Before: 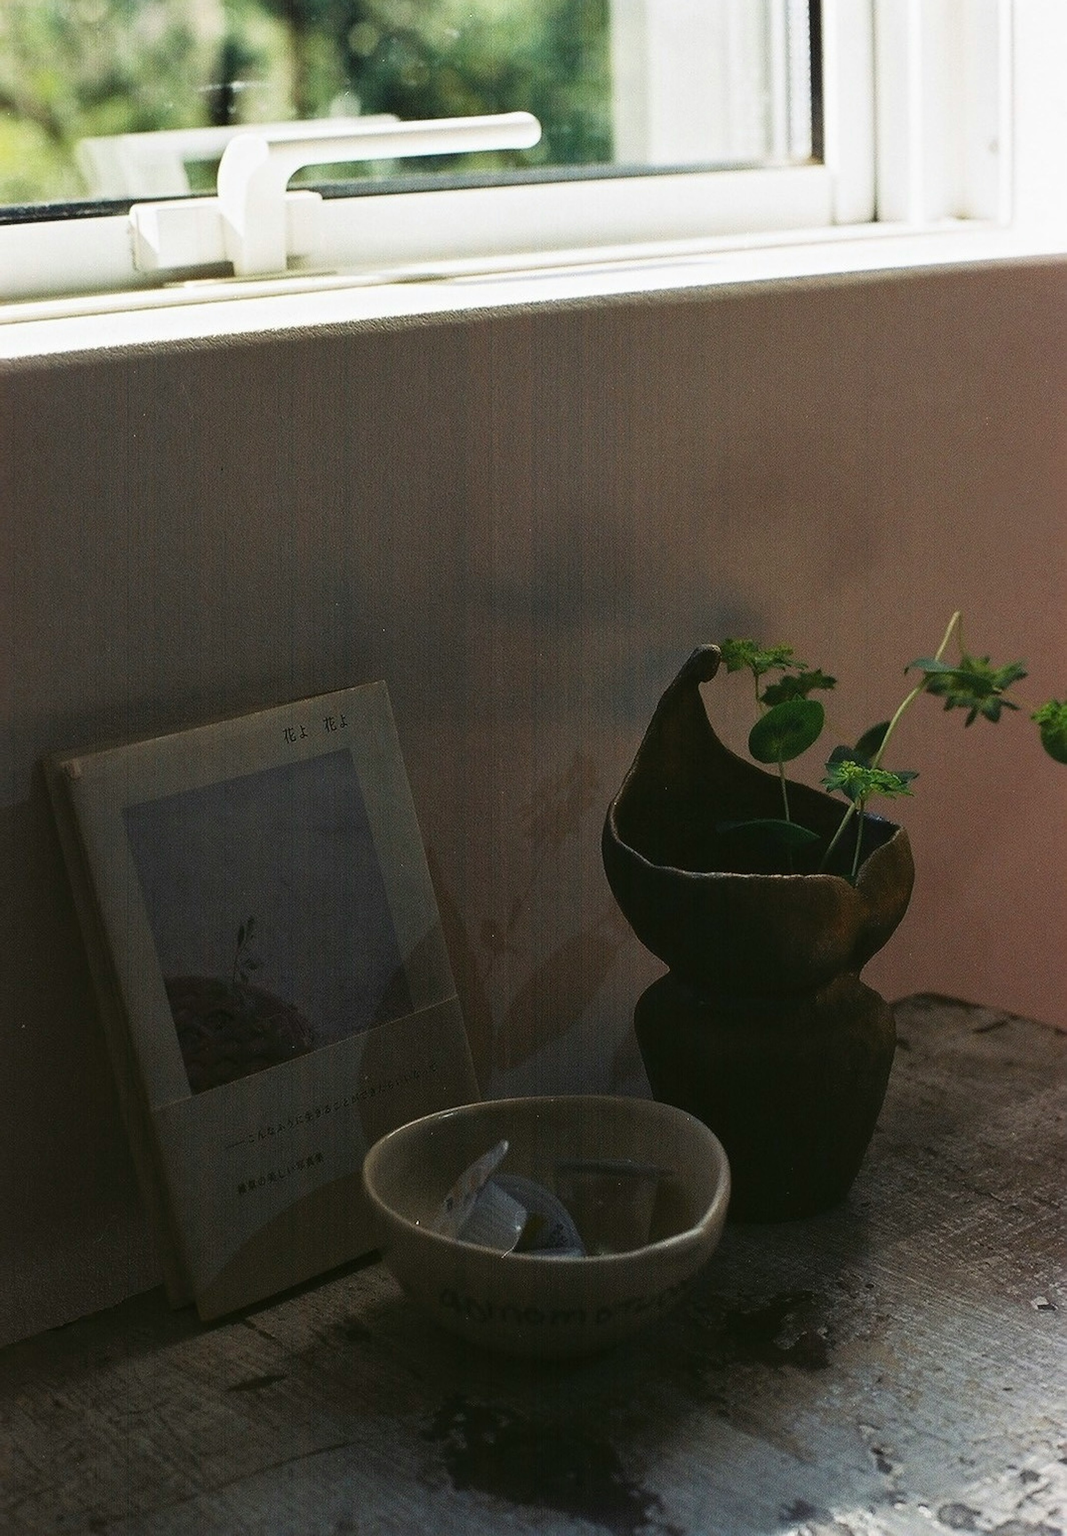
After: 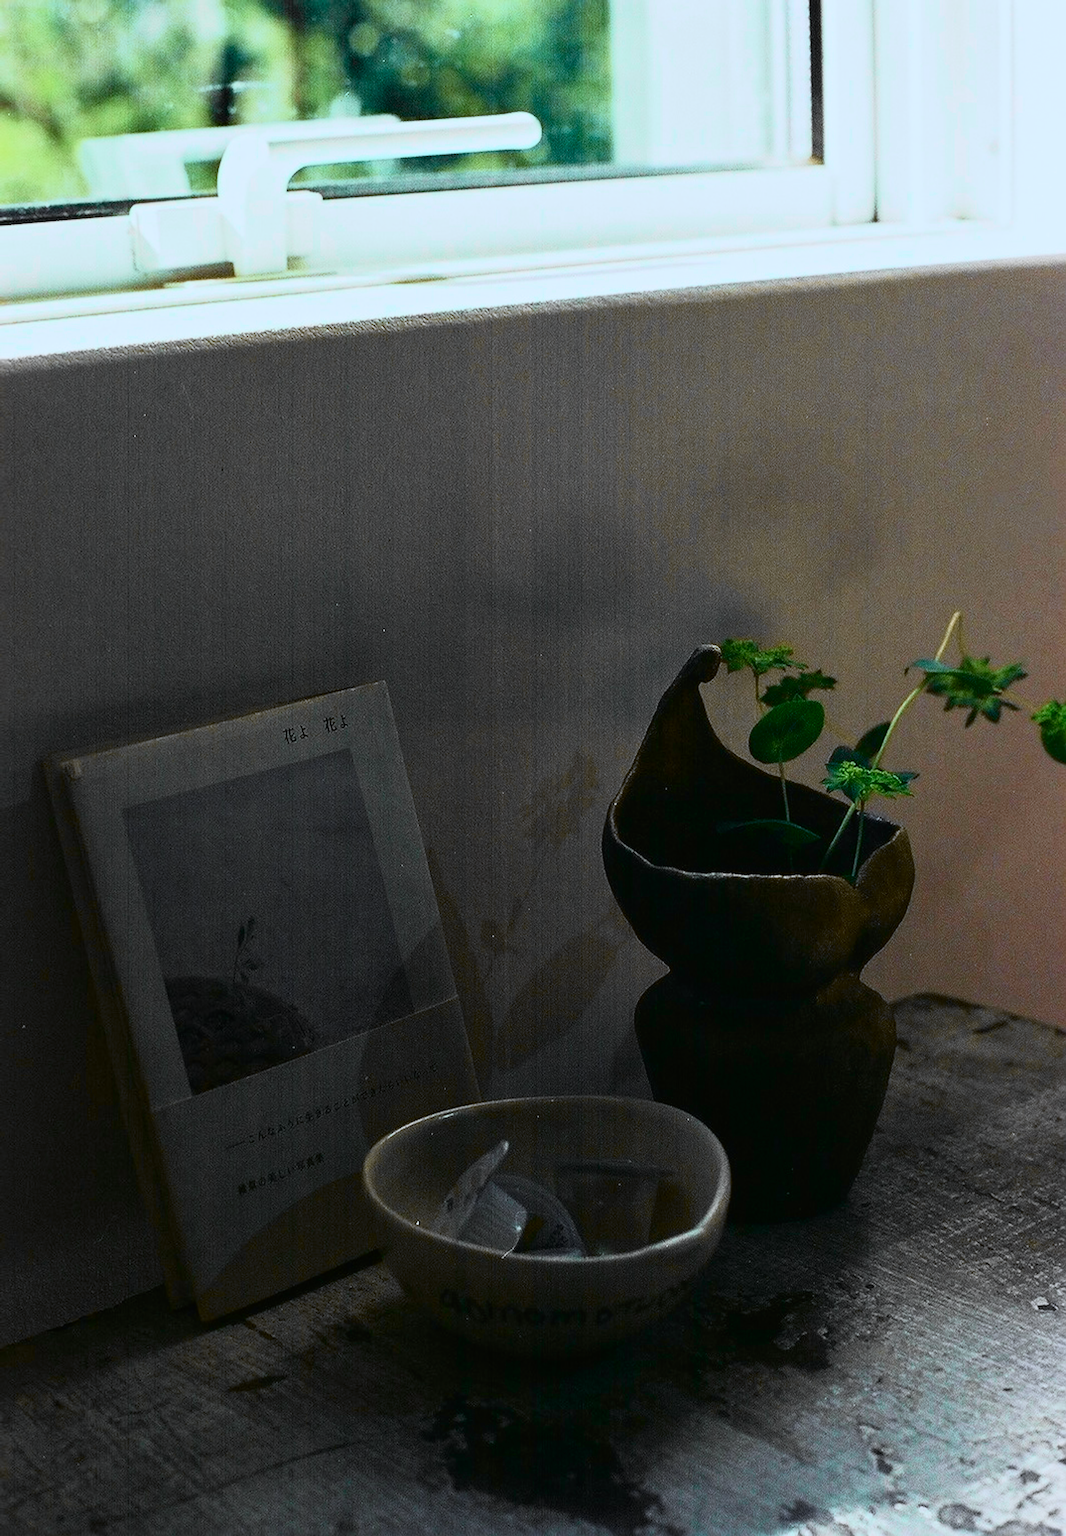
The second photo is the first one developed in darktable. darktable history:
tone curve: curves: ch0 [(0, 0) (0.078, 0.029) (0.265, 0.241) (0.507, 0.56) (0.744, 0.826) (1, 0.948)]; ch1 [(0, 0) (0.346, 0.307) (0.418, 0.383) (0.46, 0.439) (0.482, 0.493) (0.502, 0.5) (0.517, 0.506) (0.55, 0.557) (0.601, 0.637) (0.666, 0.7) (1, 1)]; ch2 [(0, 0) (0.346, 0.34) (0.431, 0.45) (0.485, 0.494) (0.5, 0.498) (0.508, 0.499) (0.532, 0.546) (0.579, 0.628) (0.625, 0.668) (1, 1)], color space Lab, independent channels, preserve colors none
color calibration: illuminant Planckian (black body), x 0.378, y 0.375, temperature 4065 K
base curve: curves: ch0 [(0, 0) (0.989, 0.992)], preserve colors none
tone equalizer: on, module defaults
